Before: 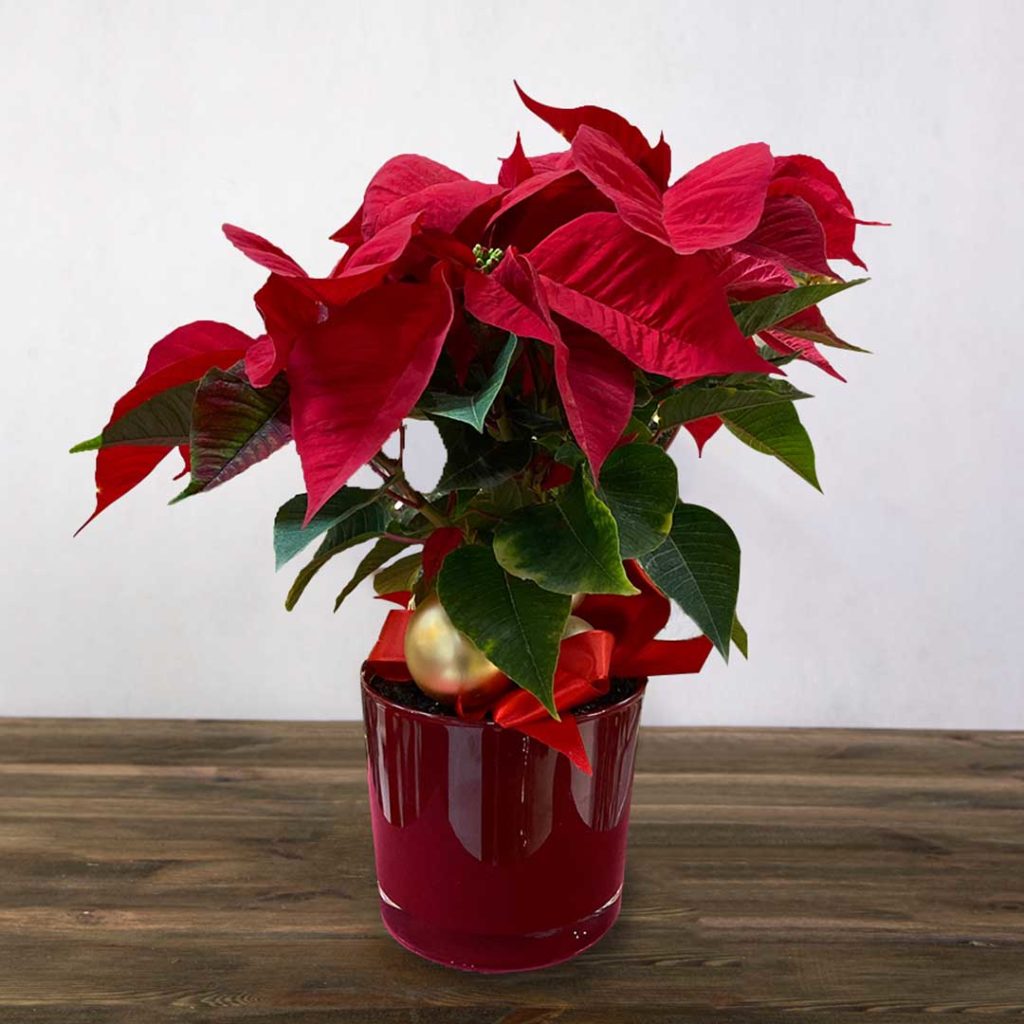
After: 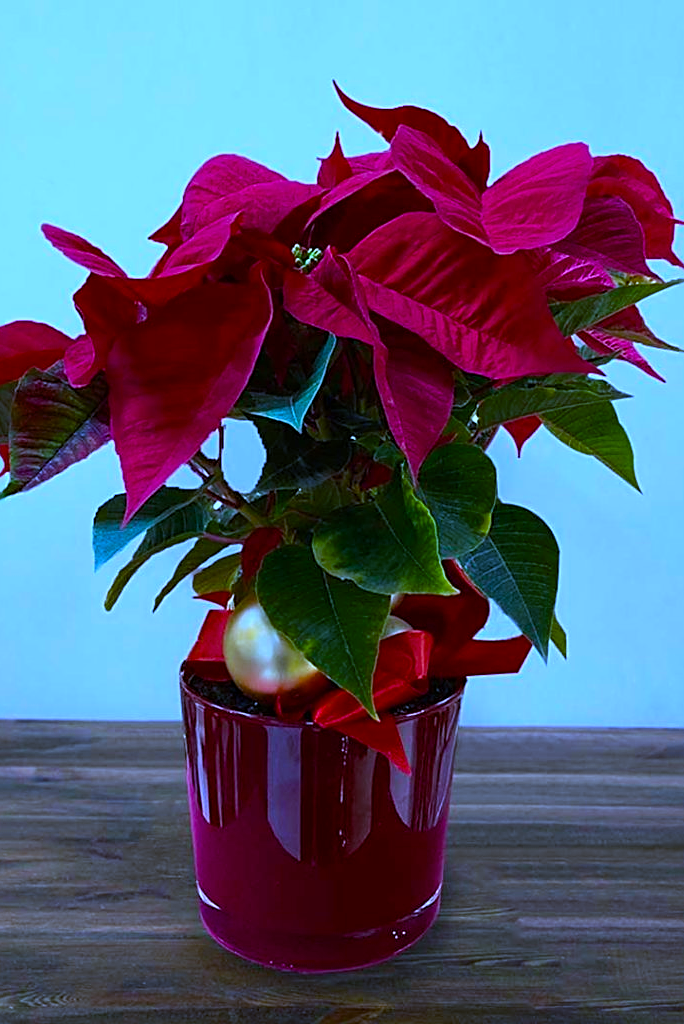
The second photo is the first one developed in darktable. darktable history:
crop and rotate: left 17.732%, right 15.423%
white balance: red 0.766, blue 1.537
sharpen: on, module defaults
color balance rgb: linear chroma grading › global chroma 15%, perceptual saturation grading › global saturation 30%
